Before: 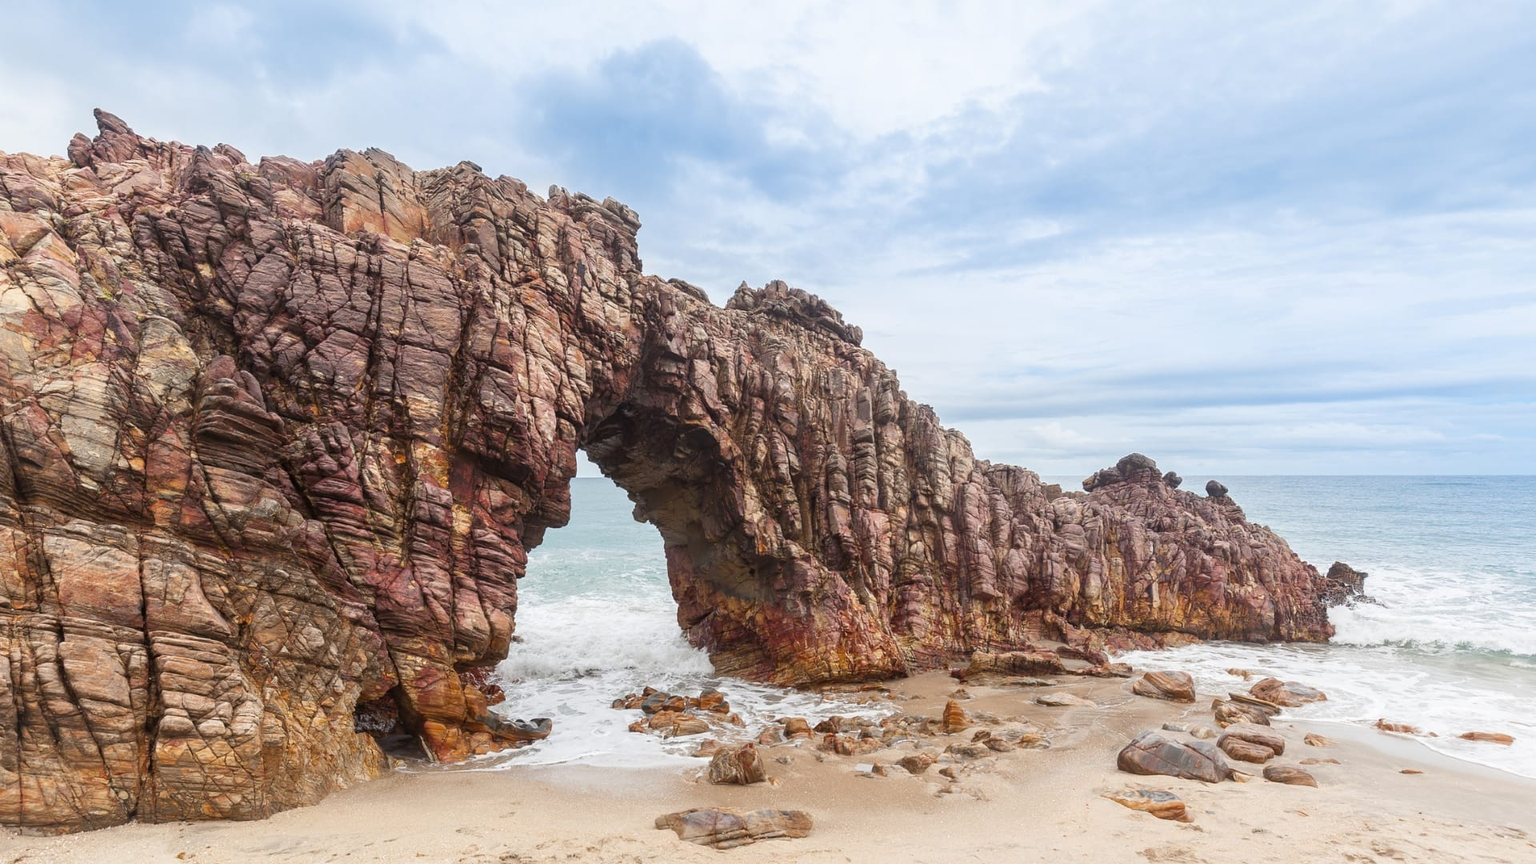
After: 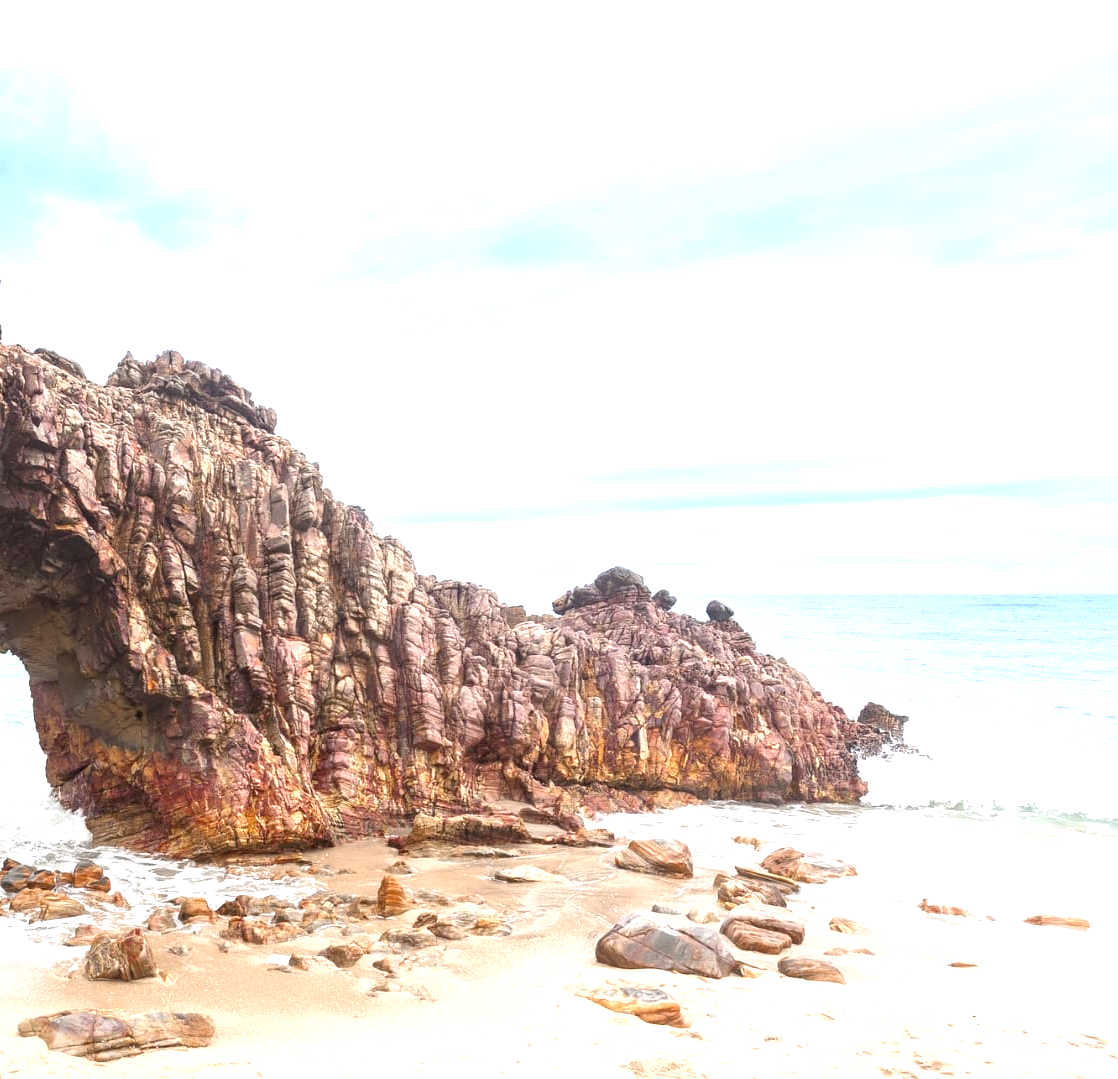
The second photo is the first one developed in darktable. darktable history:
exposure: black level correction 0.001, exposure 0.963 EV, compensate highlight preservation false
crop: left 41.733%
